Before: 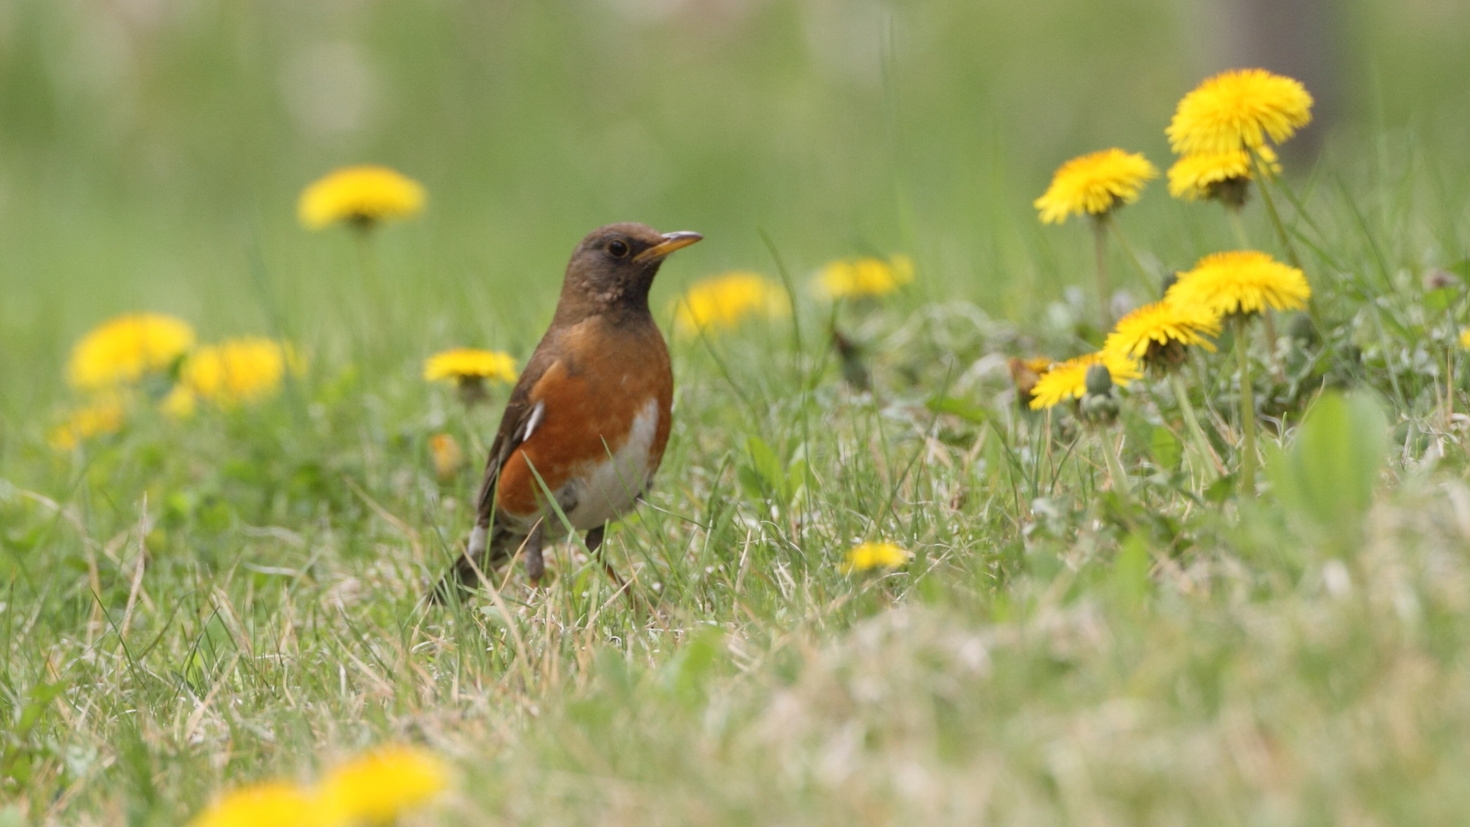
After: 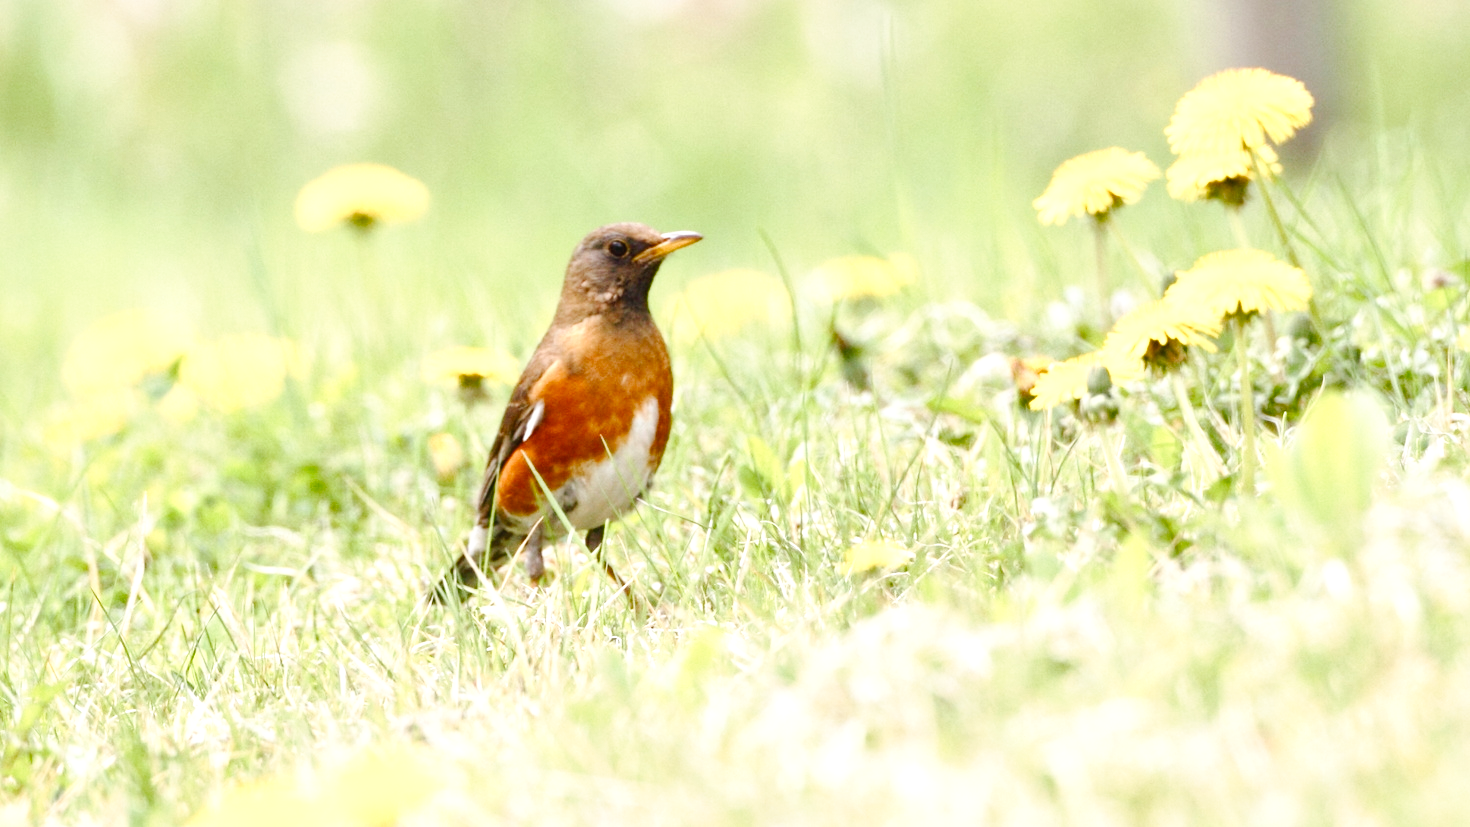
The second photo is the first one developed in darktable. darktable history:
local contrast: mode bilateral grid, contrast 20, coarseness 50, detail 119%, midtone range 0.2
exposure: exposure 1 EV, compensate highlight preservation false
tone curve: curves: ch0 [(0, 0.023) (0.087, 0.065) (0.184, 0.168) (0.45, 0.54) (0.57, 0.683) (0.722, 0.825) (0.877, 0.948) (1, 1)]; ch1 [(0, 0) (0.388, 0.369) (0.45, 0.43) (0.505, 0.509) (0.534, 0.528) (0.657, 0.655) (1, 1)]; ch2 [(0, 0) (0.314, 0.223) (0.427, 0.405) (0.5, 0.5) (0.55, 0.566) (0.625, 0.657) (1, 1)], preserve colors none
color balance rgb: shadows lift › hue 87.87°, perceptual saturation grading › global saturation 13.622%, perceptual saturation grading › highlights -24.718%, perceptual saturation grading › shadows 25.043%, saturation formula JzAzBz (2021)
